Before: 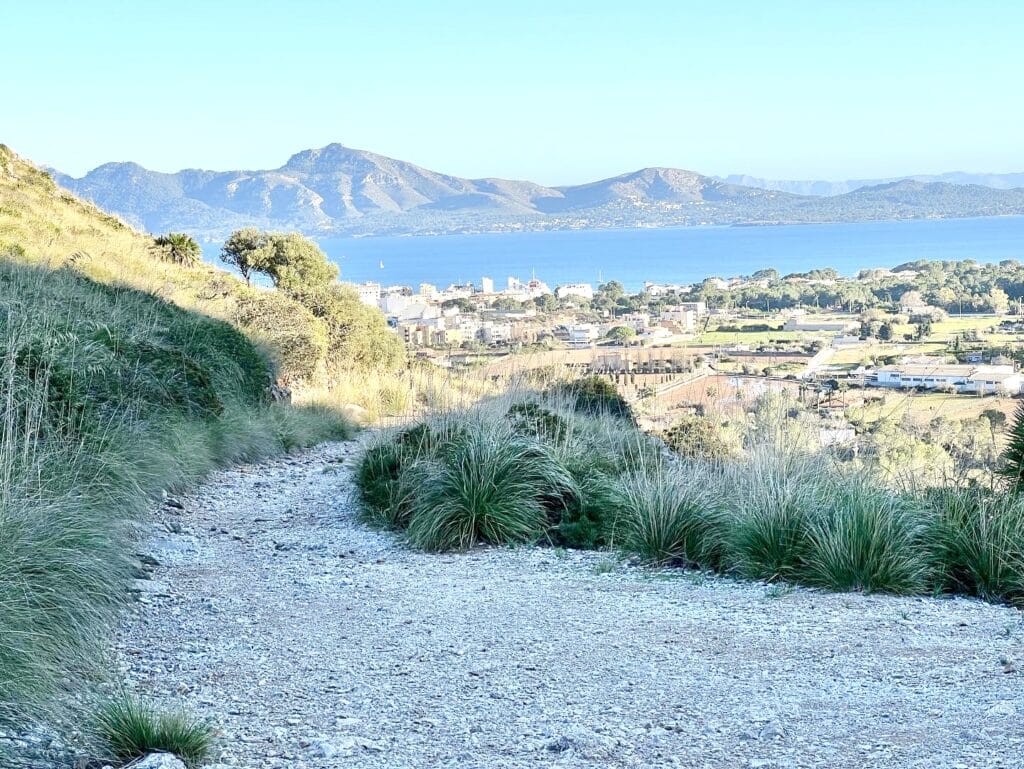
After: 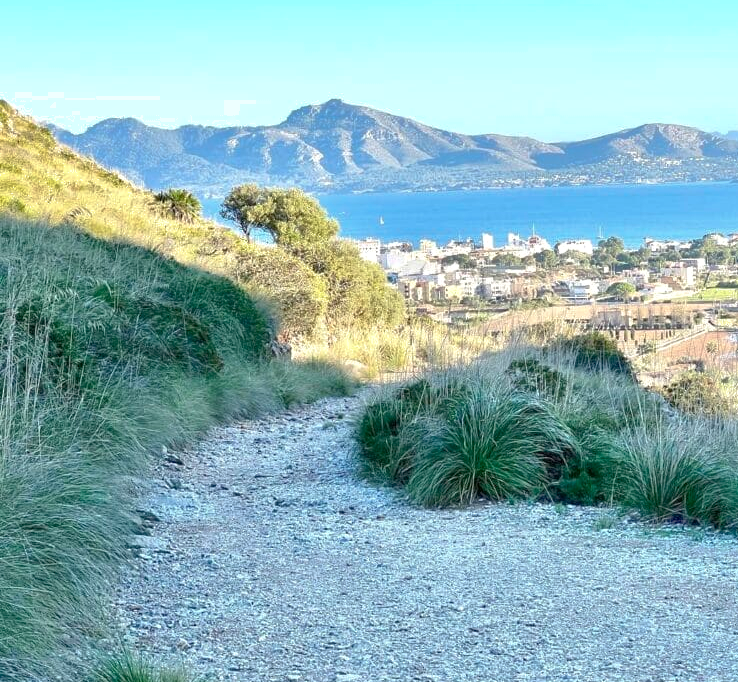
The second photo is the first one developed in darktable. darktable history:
shadows and highlights: on, module defaults
crop: top 5.753%, right 27.859%, bottom 5.501%
exposure: exposure 0.078 EV, compensate exposure bias true, compensate highlight preservation false
